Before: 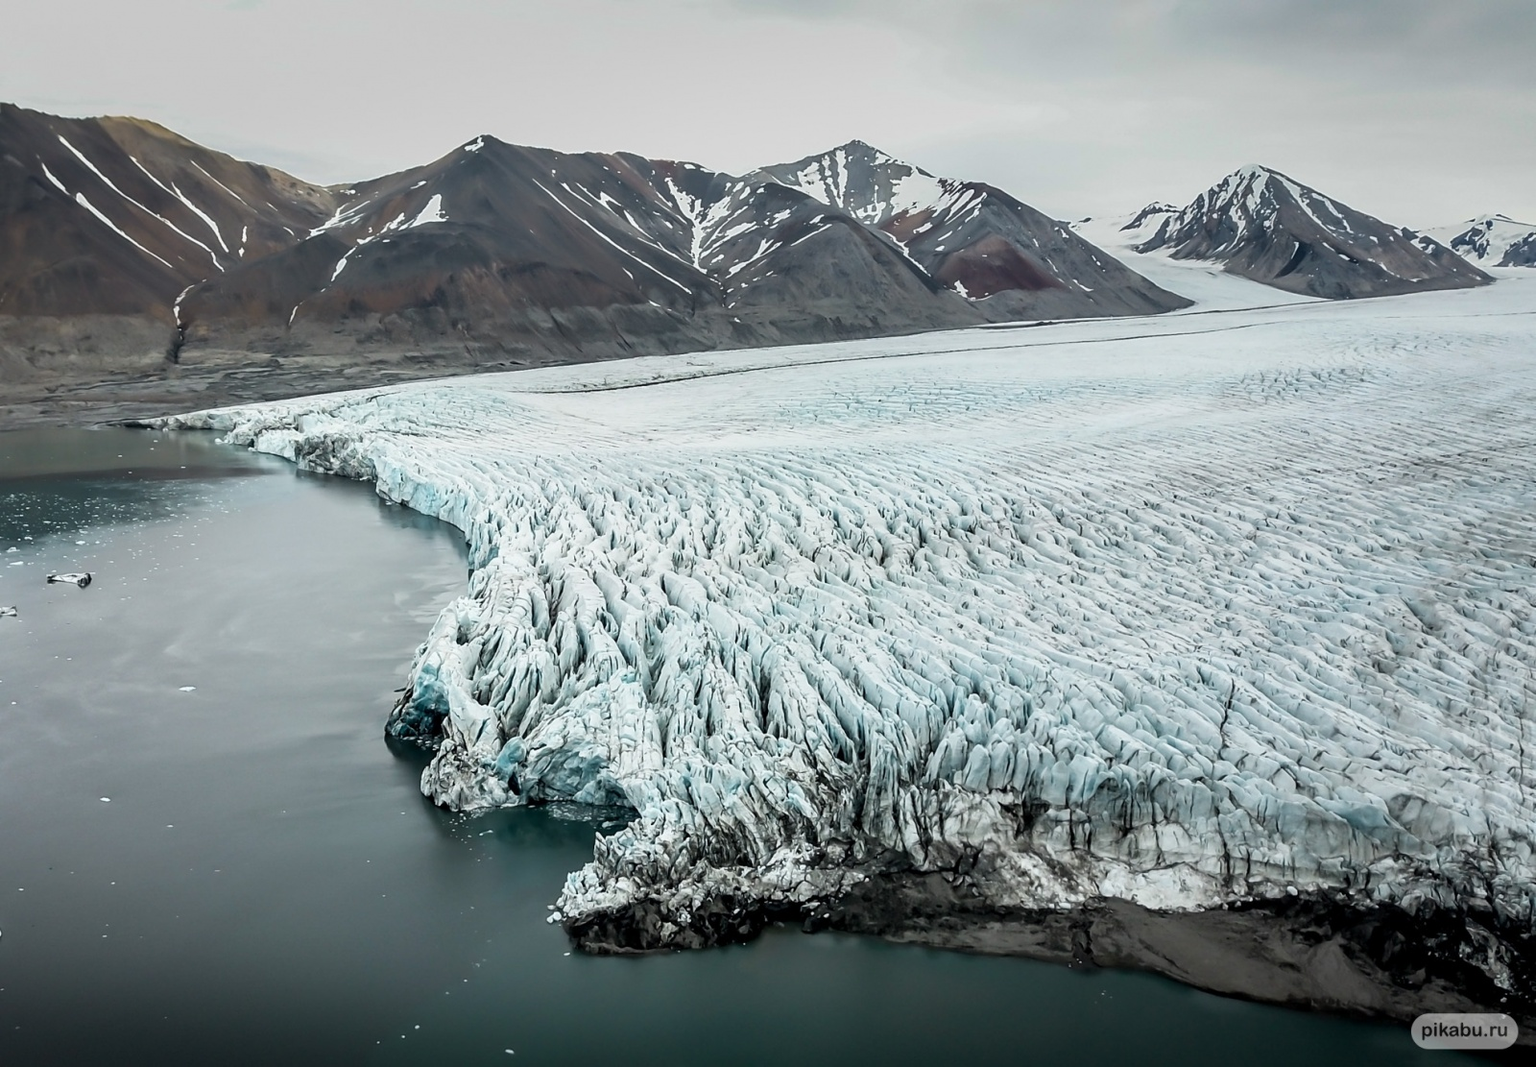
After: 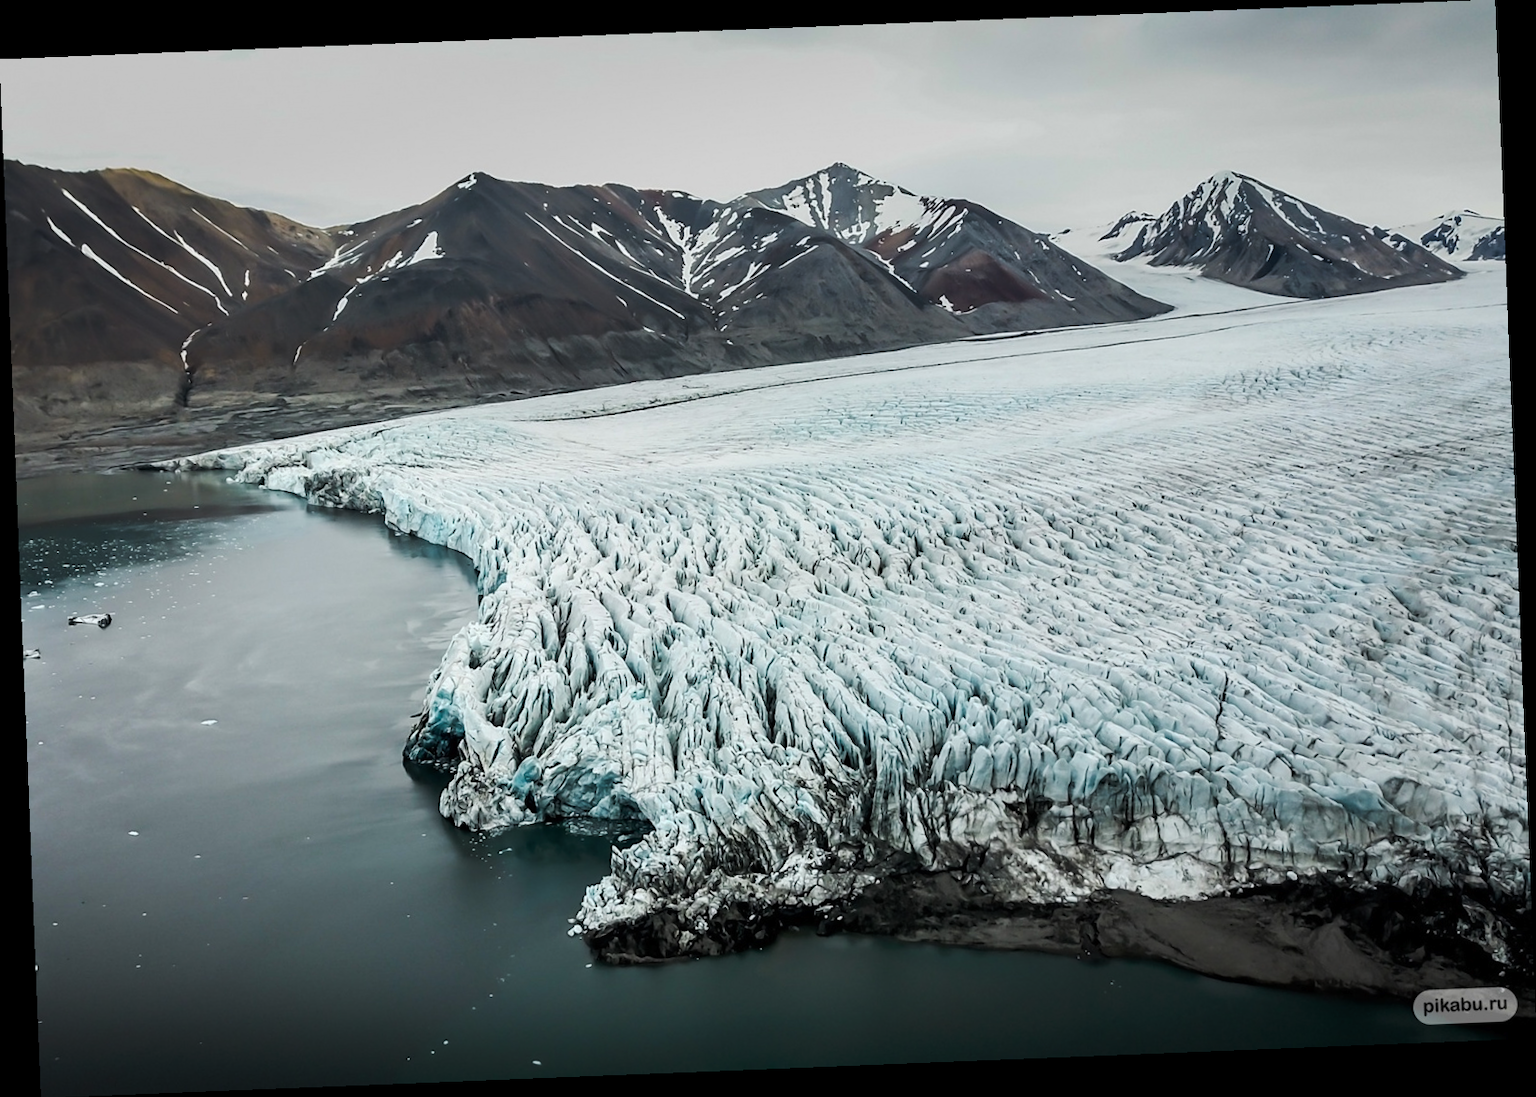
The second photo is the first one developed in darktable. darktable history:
rgb curve: mode RGB, independent channels
rotate and perspective: rotation -2.29°, automatic cropping off
tone curve: curves: ch0 [(0, 0) (0.003, 0.006) (0.011, 0.01) (0.025, 0.017) (0.044, 0.029) (0.069, 0.043) (0.1, 0.064) (0.136, 0.091) (0.177, 0.128) (0.224, 0.162) (0.277, 0.206) (0.335, 0.258) (0.399, 0.324) (0.468, 0.404) (0.543, 0.499) (0.623, 0.595) (0.709, 0.693) (0.801, 0.786) (0.898, 0.883) (1, 1)], preserve colors none
